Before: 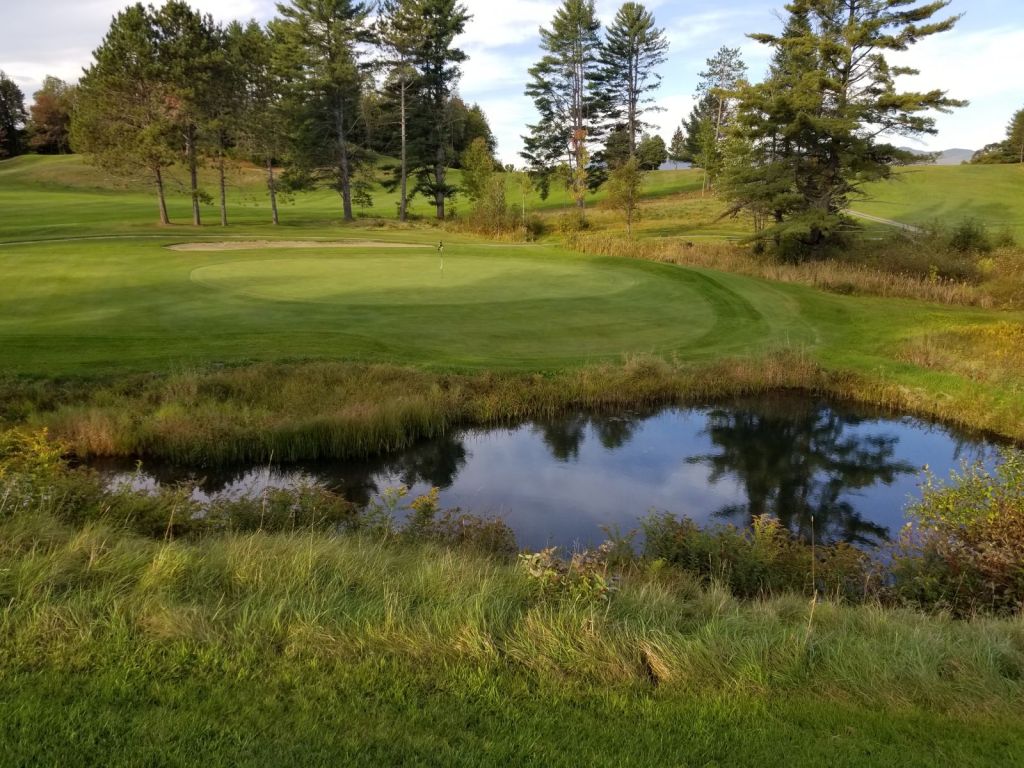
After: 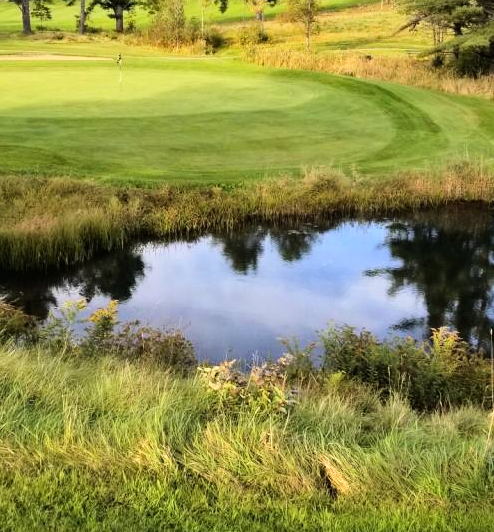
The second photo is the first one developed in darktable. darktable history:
crop: left 31.351%, top 24.419%, right 20.332%, bottom 6.254%
shadows and highlights: shadows 49.32, highlights -42.9, soften with gaussian
base curve: curves: ch0 [(0, 0.003) (0.001, 0.002) (0.006, 0.004) (0.02, 0.022) (0.048, 0.086) (0.094, 0.234) (0.162, 0.431) (0.258, 0.629) (0.385, 0.8) (0.548, 0.918) (0.751, 0.988) (1, 1)]
